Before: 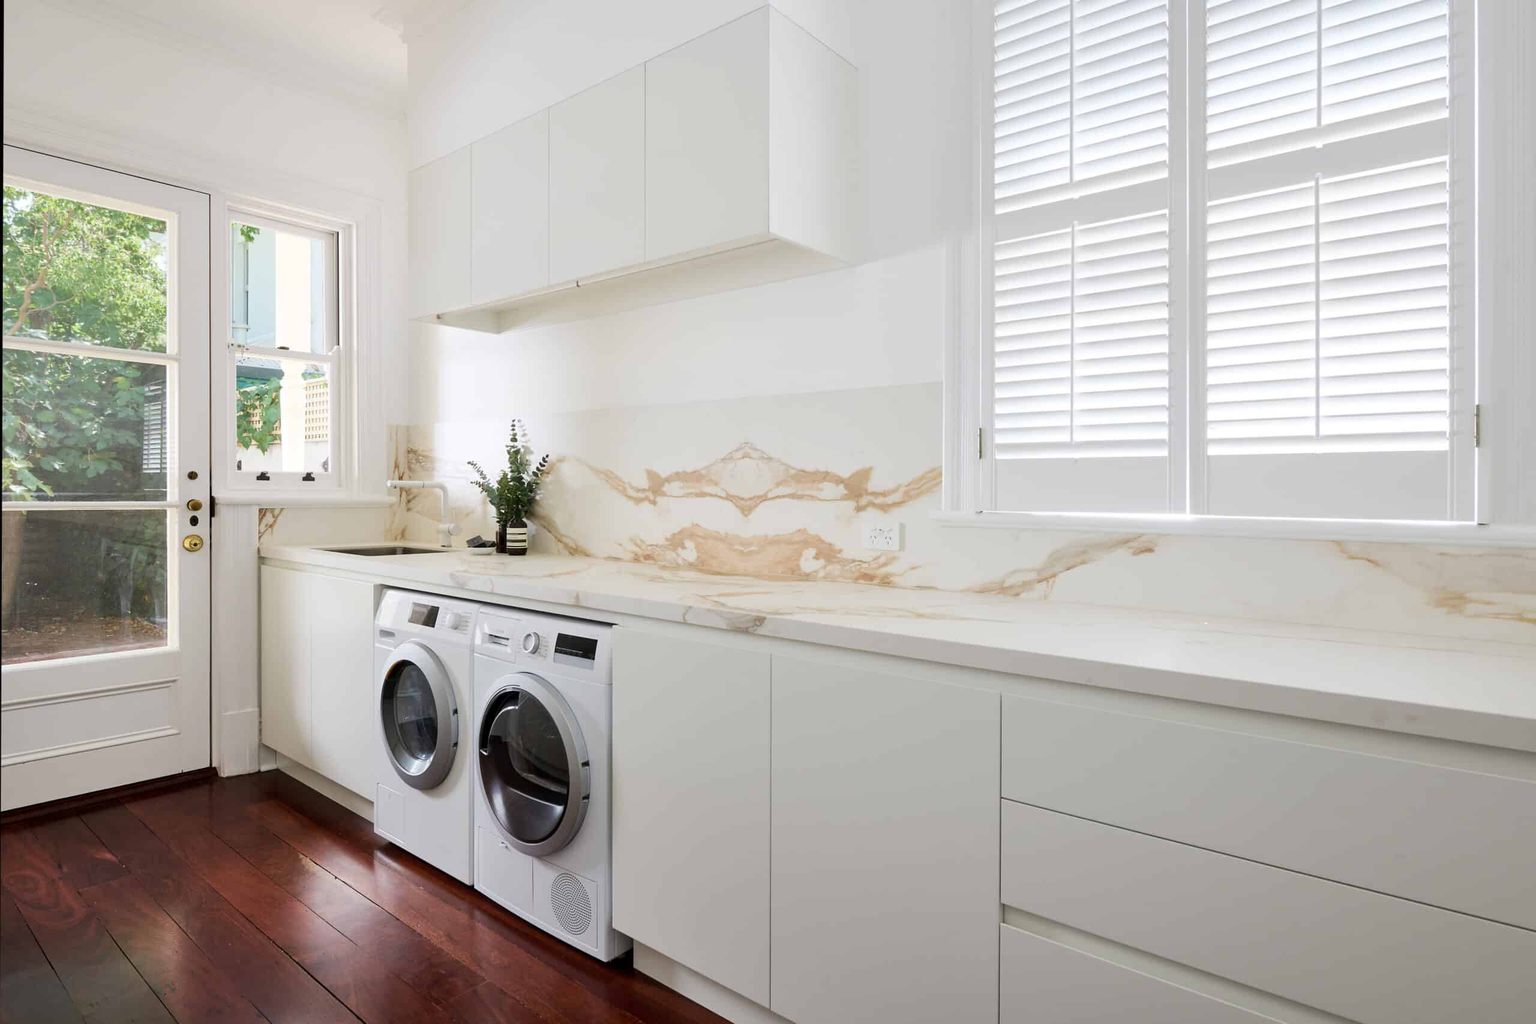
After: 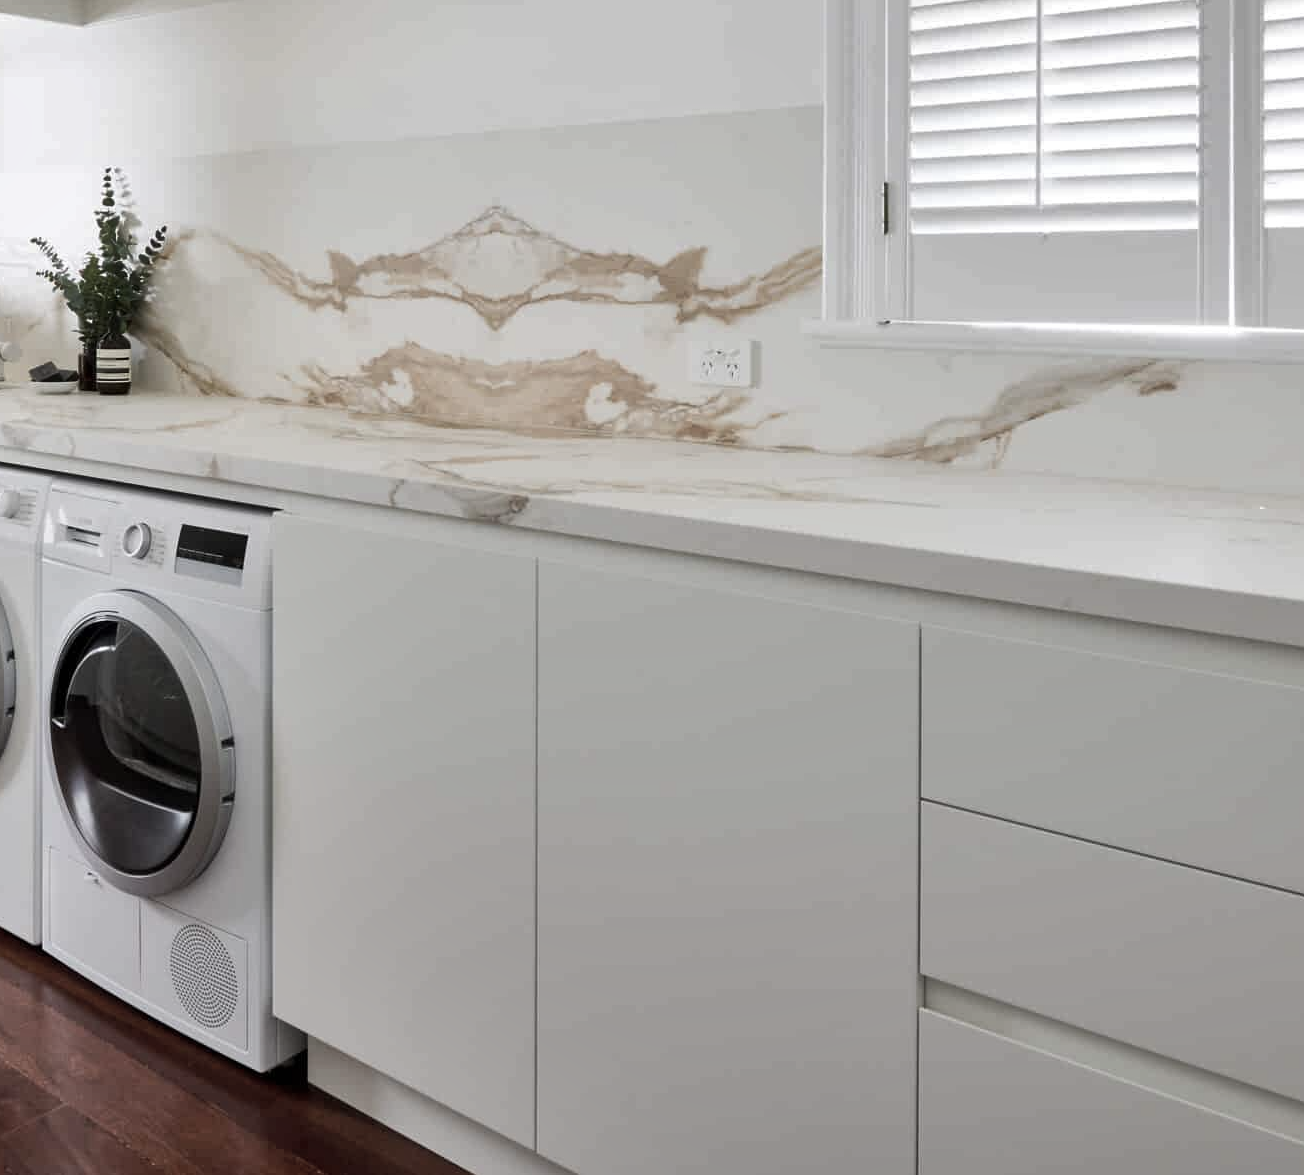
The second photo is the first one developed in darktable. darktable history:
shadows and highlights: soften with gaussian
color correction: saturation 0.57
crop and rotate: left 29.237%, top 31.152%, right 19.807%
